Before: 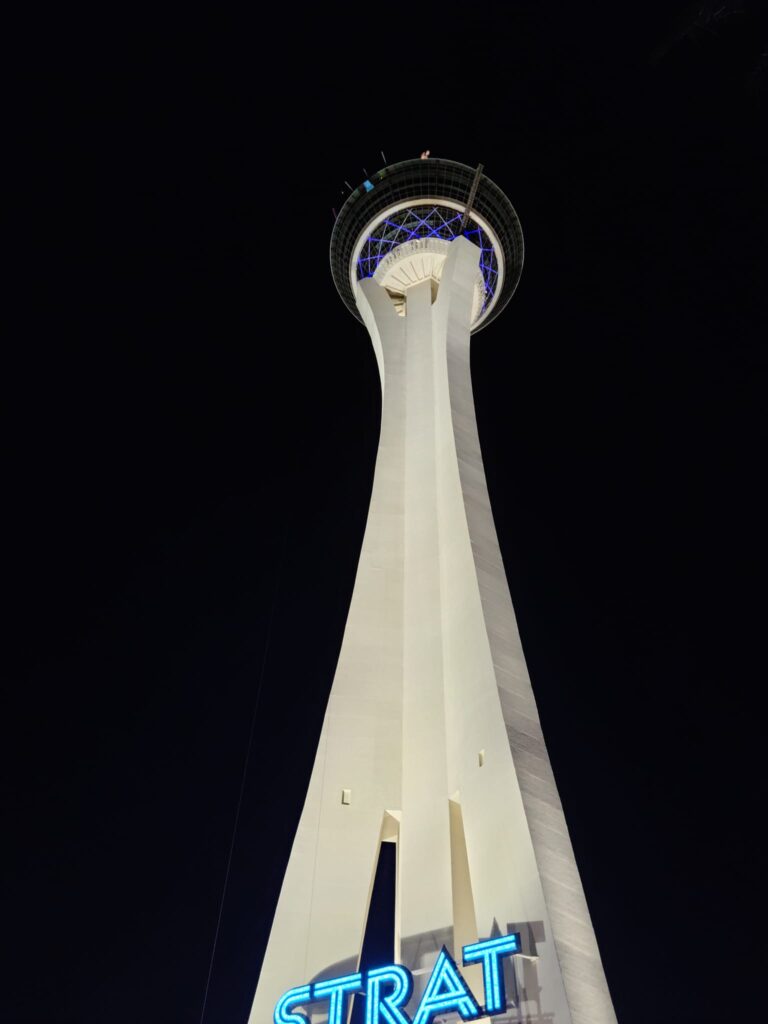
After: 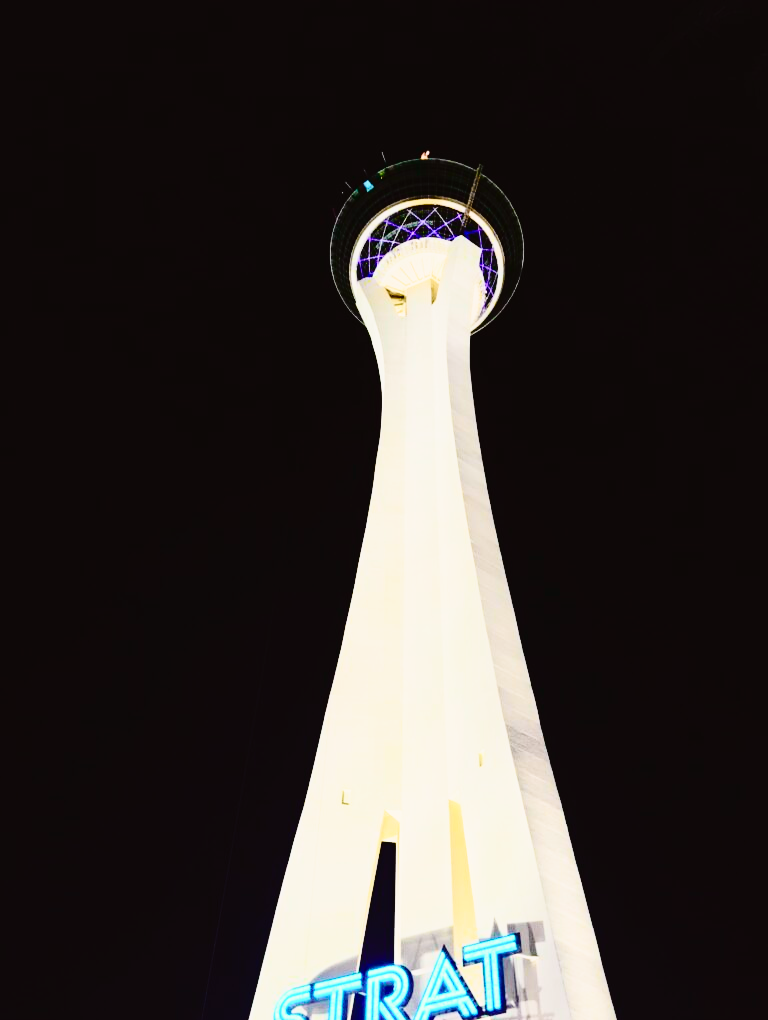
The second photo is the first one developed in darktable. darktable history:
base curve: curves: ch0 [(0, 0) (0.032, 0.037) (0.105, 0.228) (0.435, 0.76) (0.856, 0.983) (1, 1)], preserve colors none
crop: top 0.05%, bottom 0.098%
local contrast: mode bilateral grid, contrast 15, coarseness 36, detail 105%, midtone range 0.2
tone curve: curves: ch0 [(0, 0.022) (0.177, 0.086) (0.392, 0.438) (0.704, 0.844) (0.858, 0.938) (1, 0.981)]; ch1 [(0, 0) (0.402, 0.36) (0.476, 0.456) (0.498, 0.501) (0.518, 0.521) (0.58, 0.598) (0.619, 0.65) (0.692, 0.737) (1, 1)]; ch2 [(0, 0) (0.415, 0.438) (0.483, 0.499) (0.503, 0.507) (0.526, 0.537) (0.563, 0.624) (0.626, 0.714) (0.699, 0.753) (0.997, 0.858)], color space Lab, independent channels
